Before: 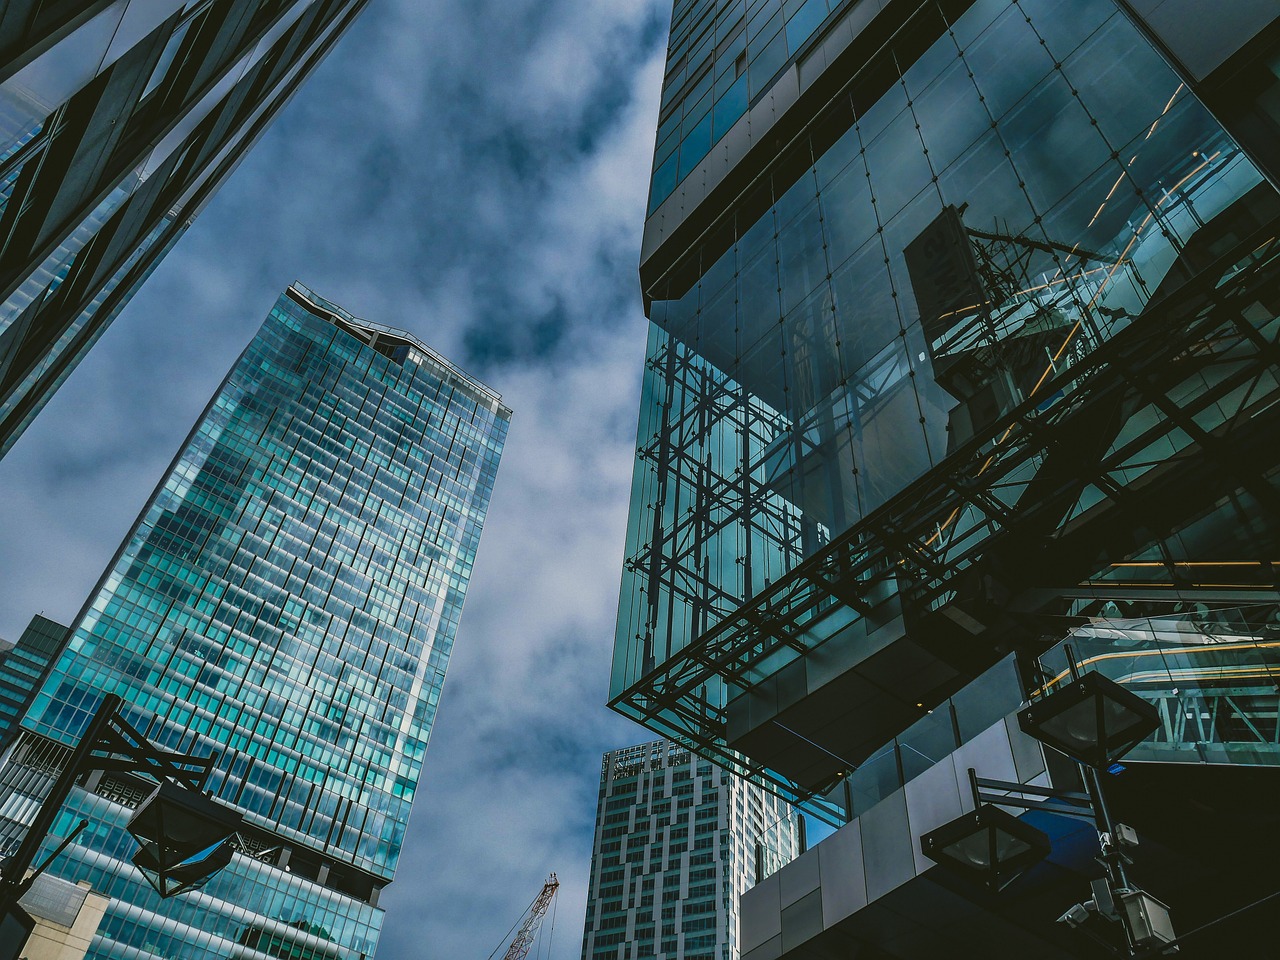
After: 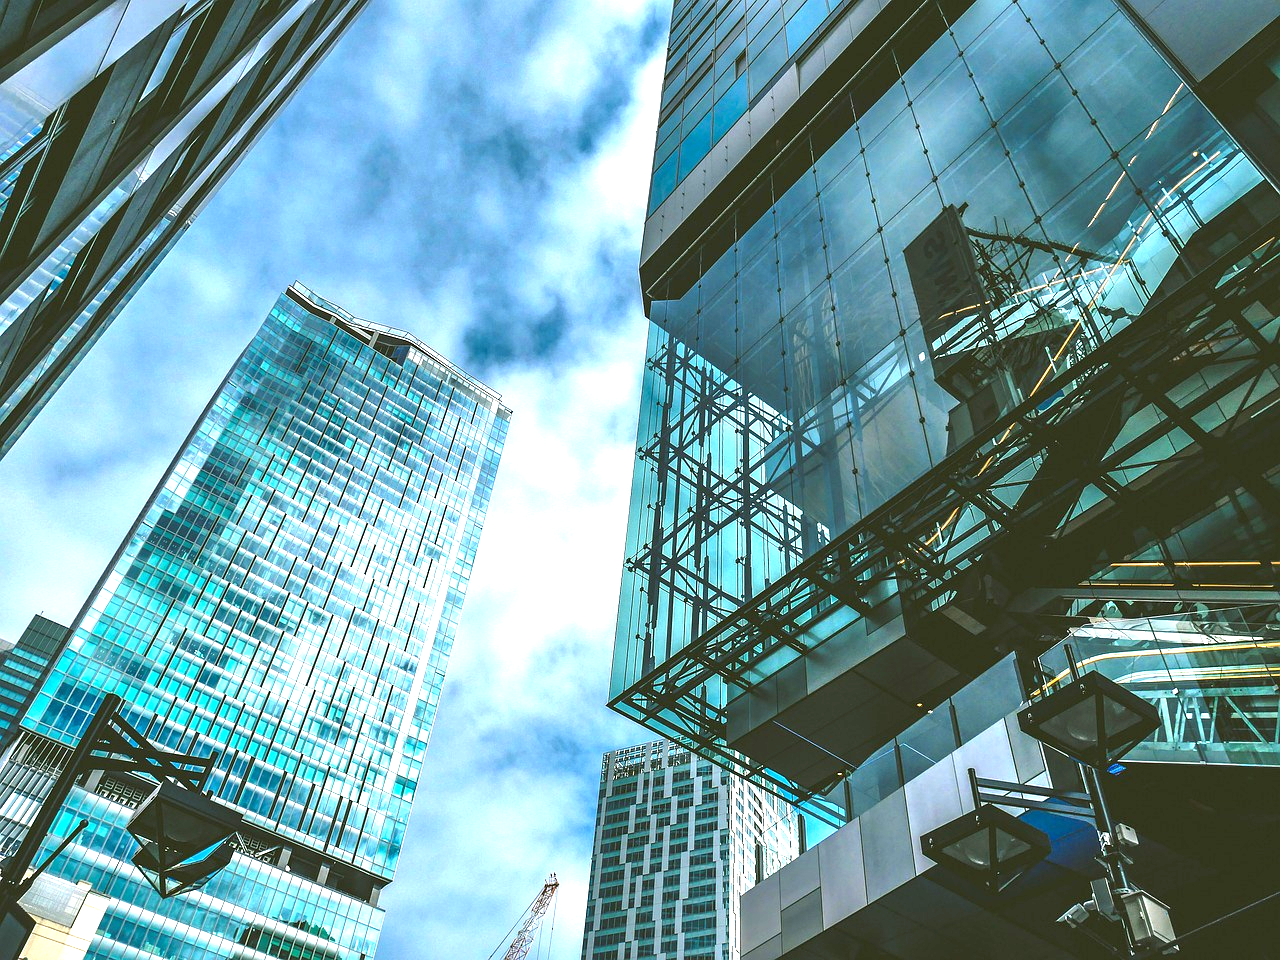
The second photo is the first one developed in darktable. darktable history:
exposure: black level correction 0.001, exposure 1.857 EV, compensate exposure bias true, compensate highlight preservation false
